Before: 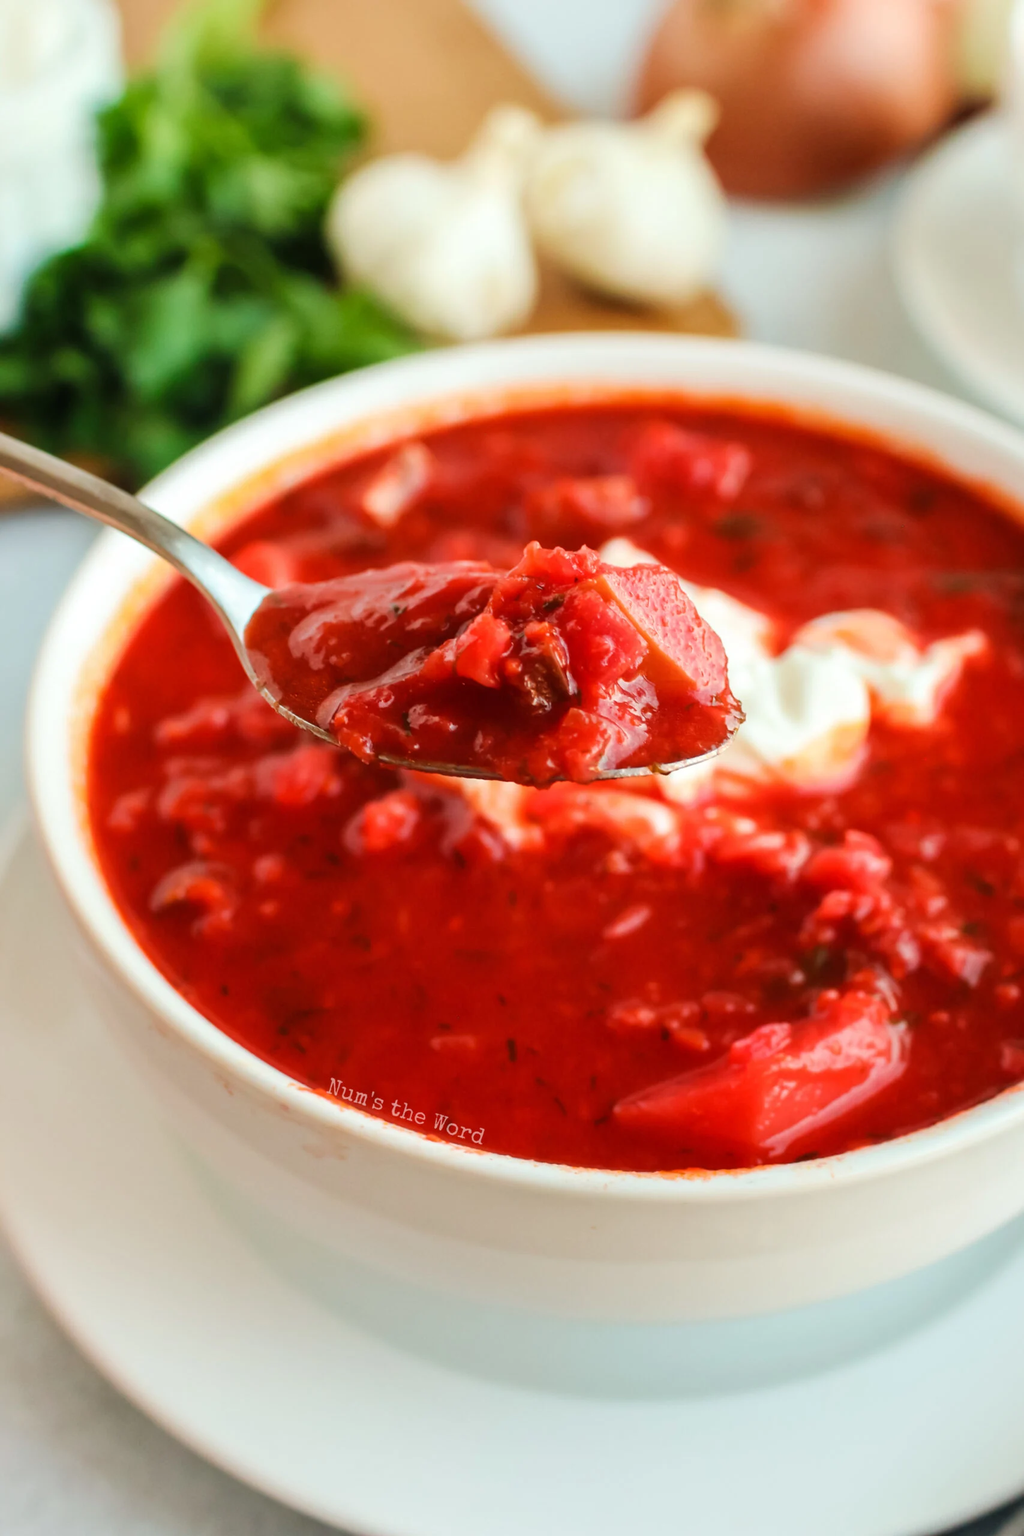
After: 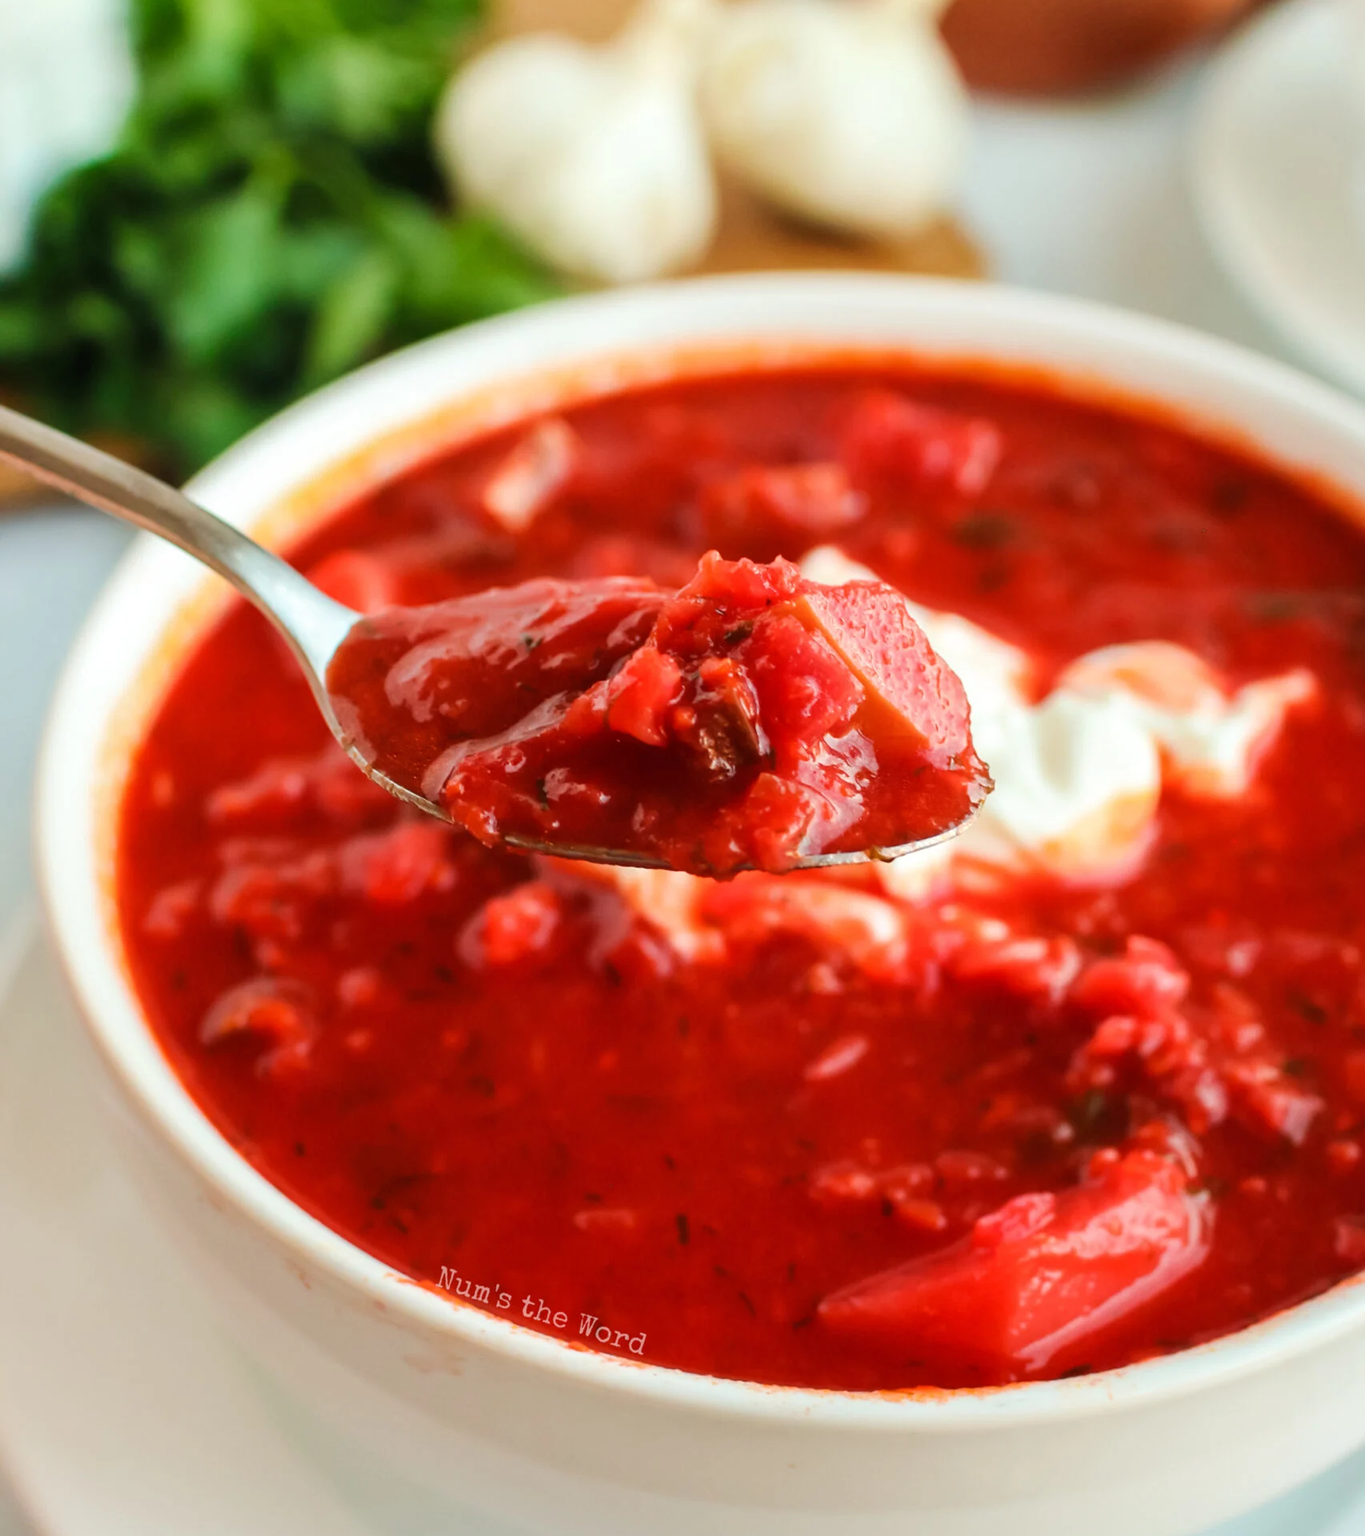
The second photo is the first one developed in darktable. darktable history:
crop and rotate: top 8.363%, bottom 16.637%
